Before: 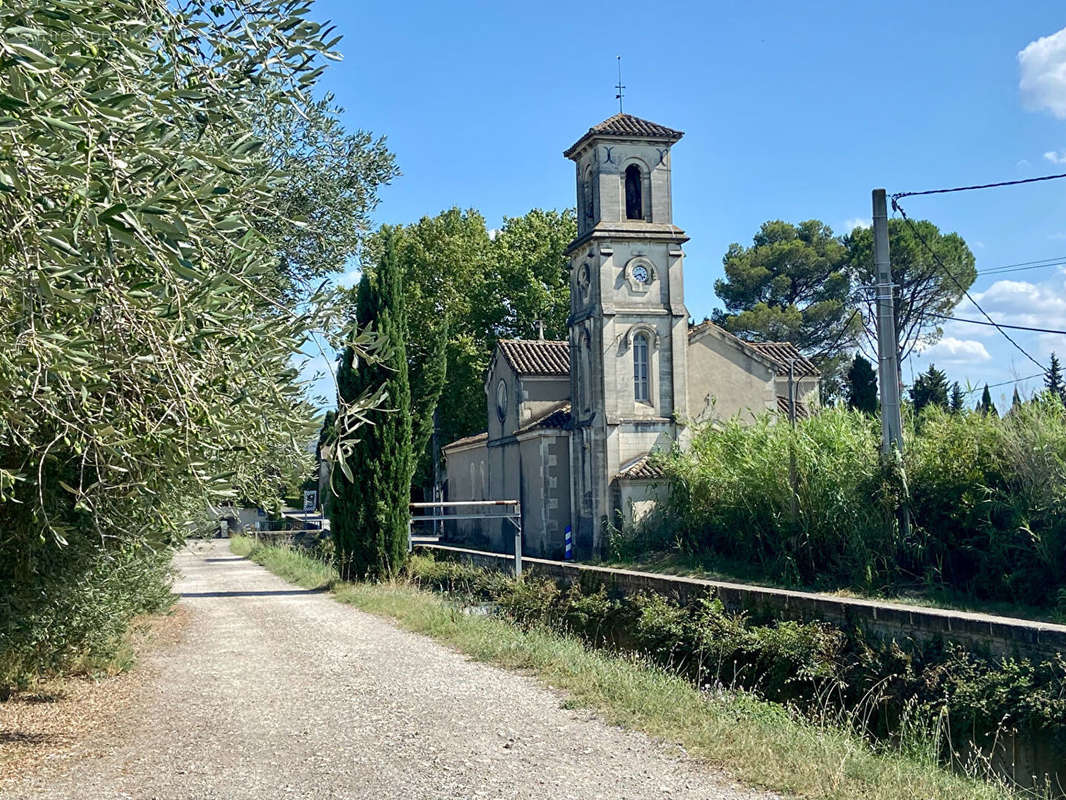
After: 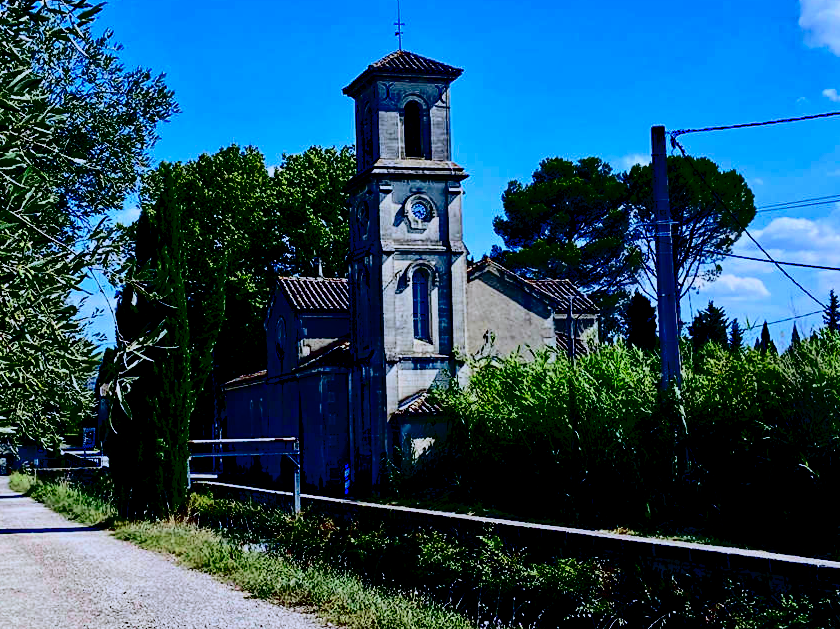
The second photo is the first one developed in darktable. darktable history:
exposure: black level correction 0, exposure -0.721 EV, compensate highlight preservation false
contrast brightness saturation: contrast 0.77, brightness -1, saturation 1
crop and rotate: left 20.74%, top 7.912%, right 0.375%, bottom 13.378%
filmic rgb: black relative exposure -7.65 EV, white relative exposure 4.56 EV, hardness 3.61
tone equalizer: -8 EV -0.75 EV, -7 EV -0.7 EV, -6 EV -0.6 EV, -5 EV -0.4 EV, -3 EV 0.4 EV, -2 EV 0.6 EV, -1 EV 0.7 EV, +0 EV 0.75 EV, edges refinement/feathering 500, mask exposure compensation -1.57 EV, preserve details no
white balance: red 0.967, blue 1.119, emerald 0.756
shadows and highlights: on, module defaults
